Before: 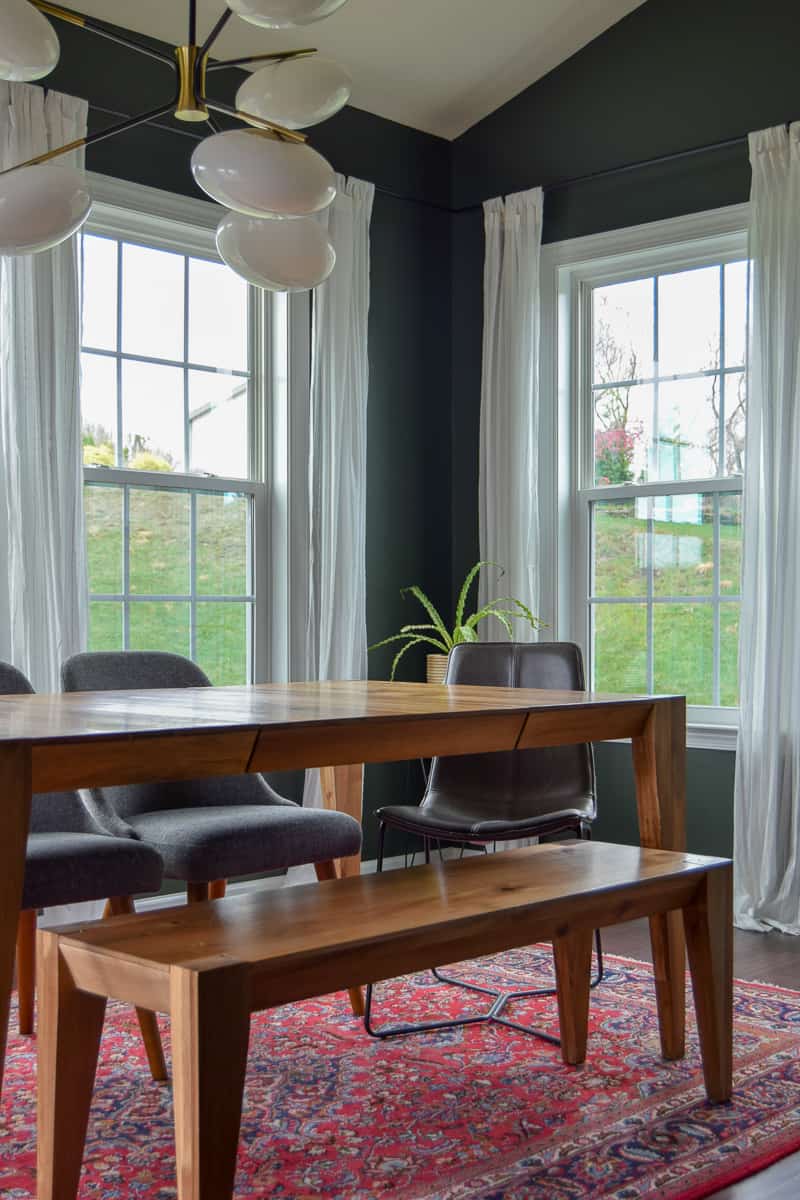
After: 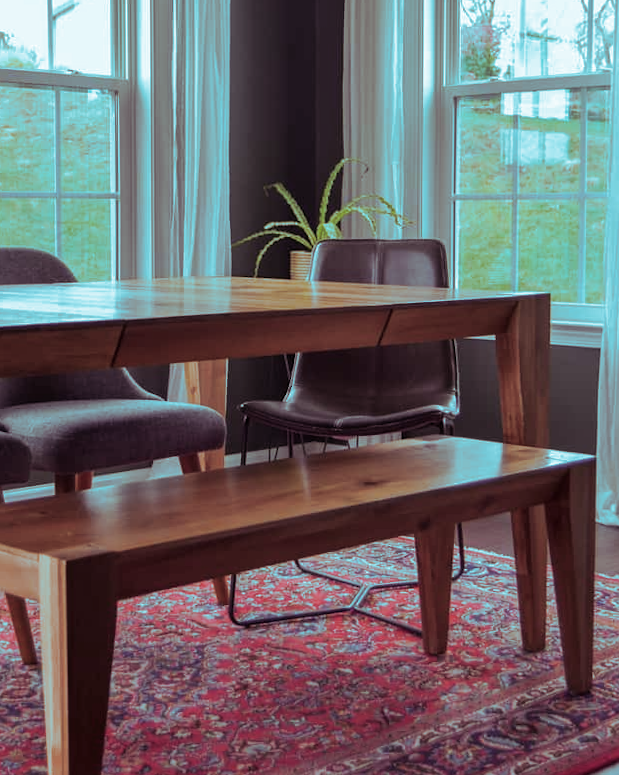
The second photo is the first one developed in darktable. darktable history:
rotate and perspective: lens shift (vertical) 0.048, lens shift (horizontal) -0.024, automatic cropping off
split-toning: shadows › hue 327.6°, highlights › hue 198°, highlights › saturation 0.55, balance -21.25, compress 0%
crop and rotate: left 17.299%, top 35.115%, right 7.015%, bottom 1.024%
